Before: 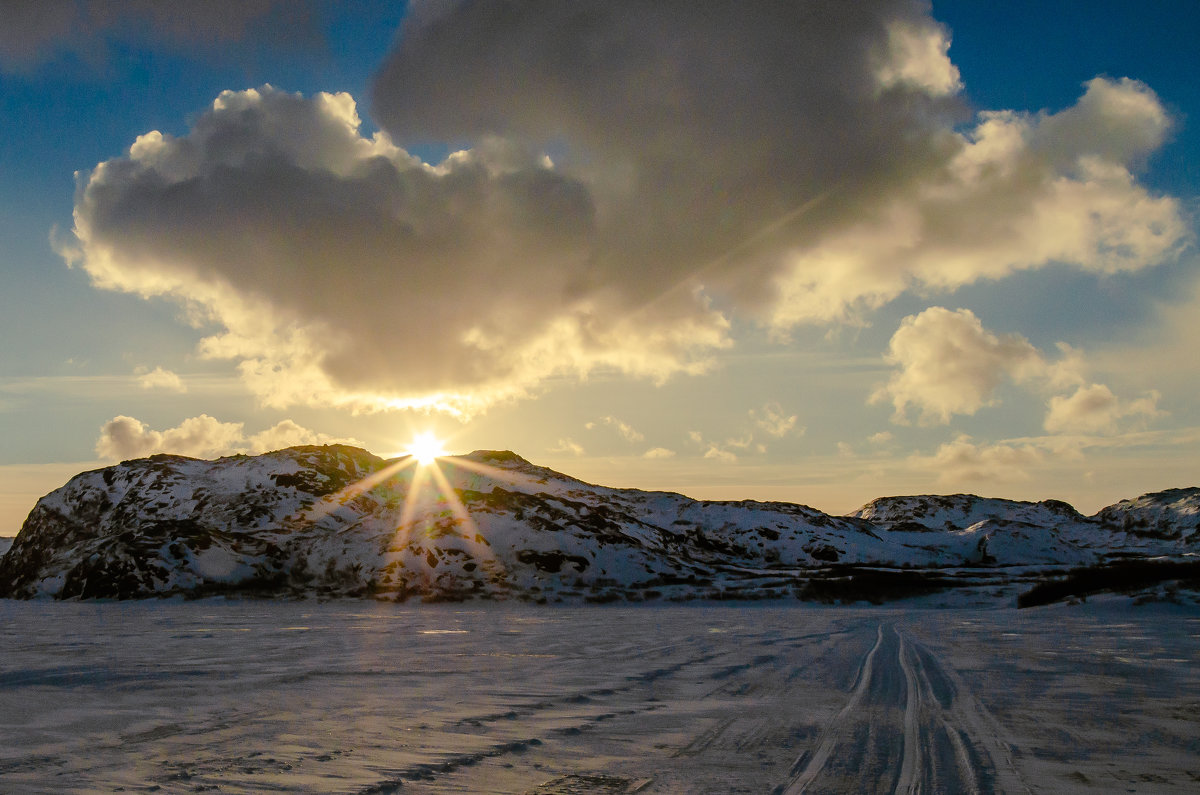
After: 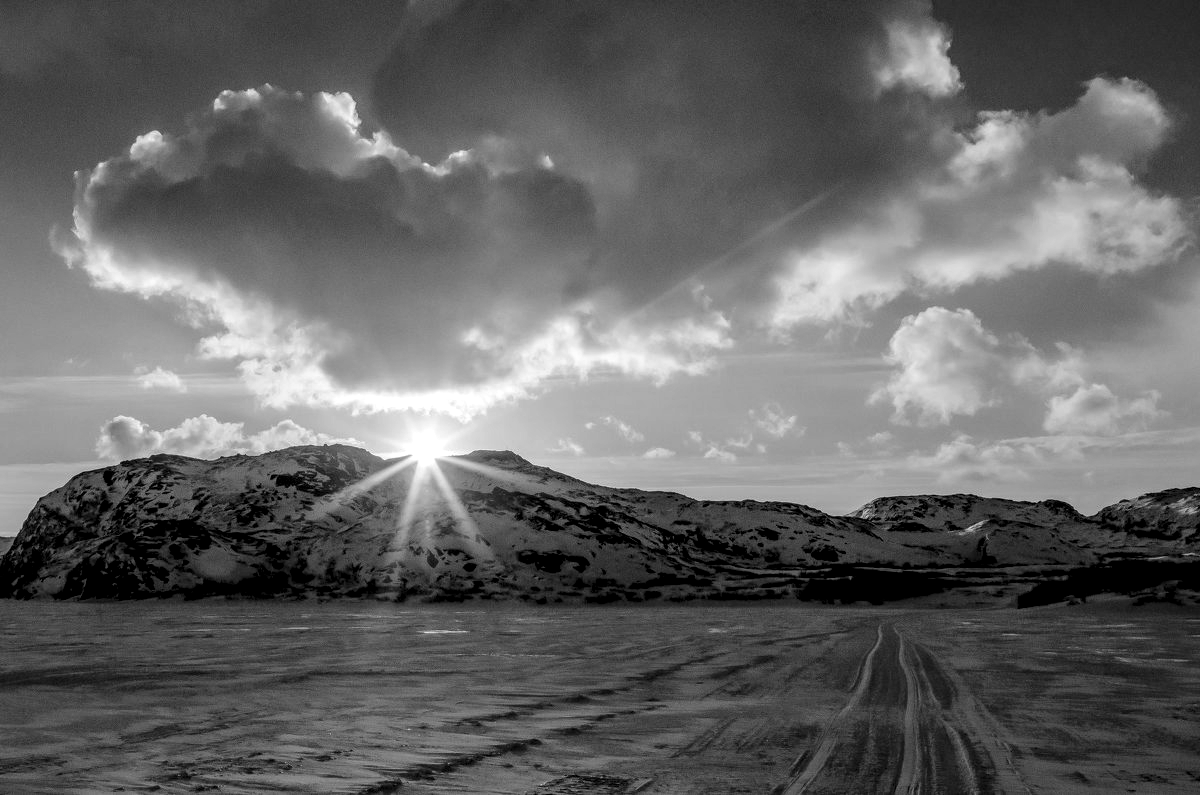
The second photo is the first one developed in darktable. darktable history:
monochrome: a -92.57, b 58.91
local contrast: detail 150%
